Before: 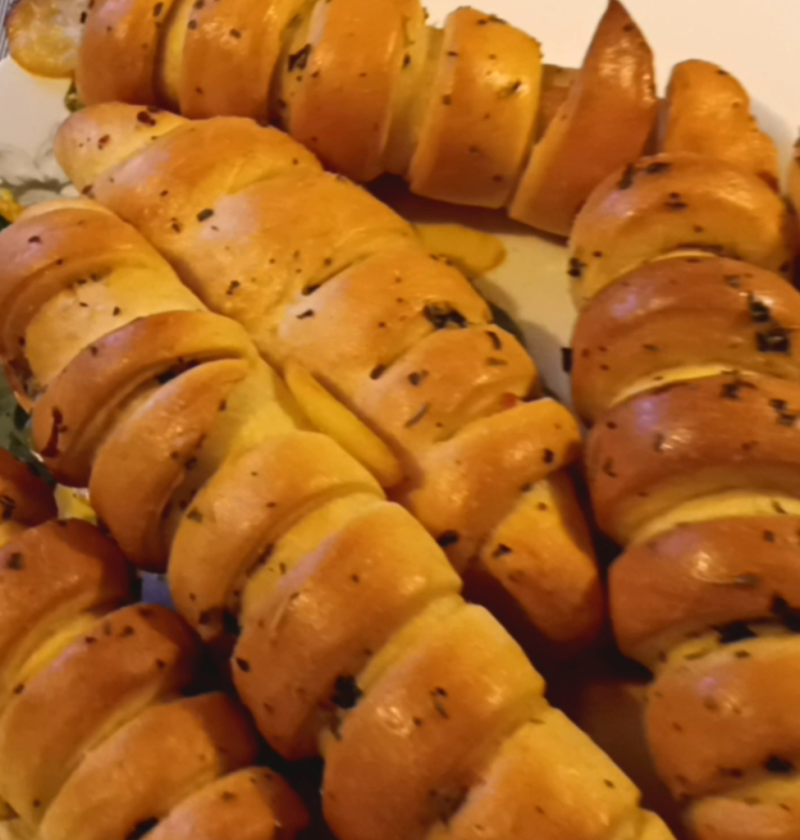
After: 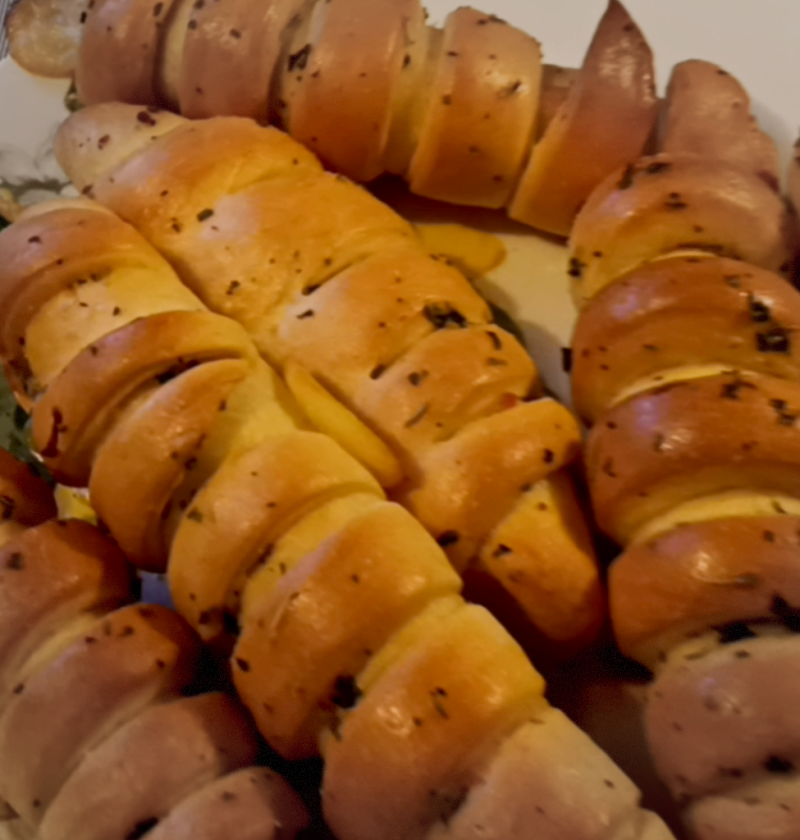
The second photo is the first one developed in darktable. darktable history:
sigmoid: contrast 1.22, skew 0.65
vignetting: fall-off start 91%, fall-off radius 39.39%, brightness -0.182, saturation -0.3, width/height ratio 1.219, shape 1.3, dithering 8-bit output, unbound false
tone equalizer: on, module defaults
exposure: black level correction 0.006, exposure -0.226 EV, compensate highlight preservation false
color balance: contrast -0.5%
